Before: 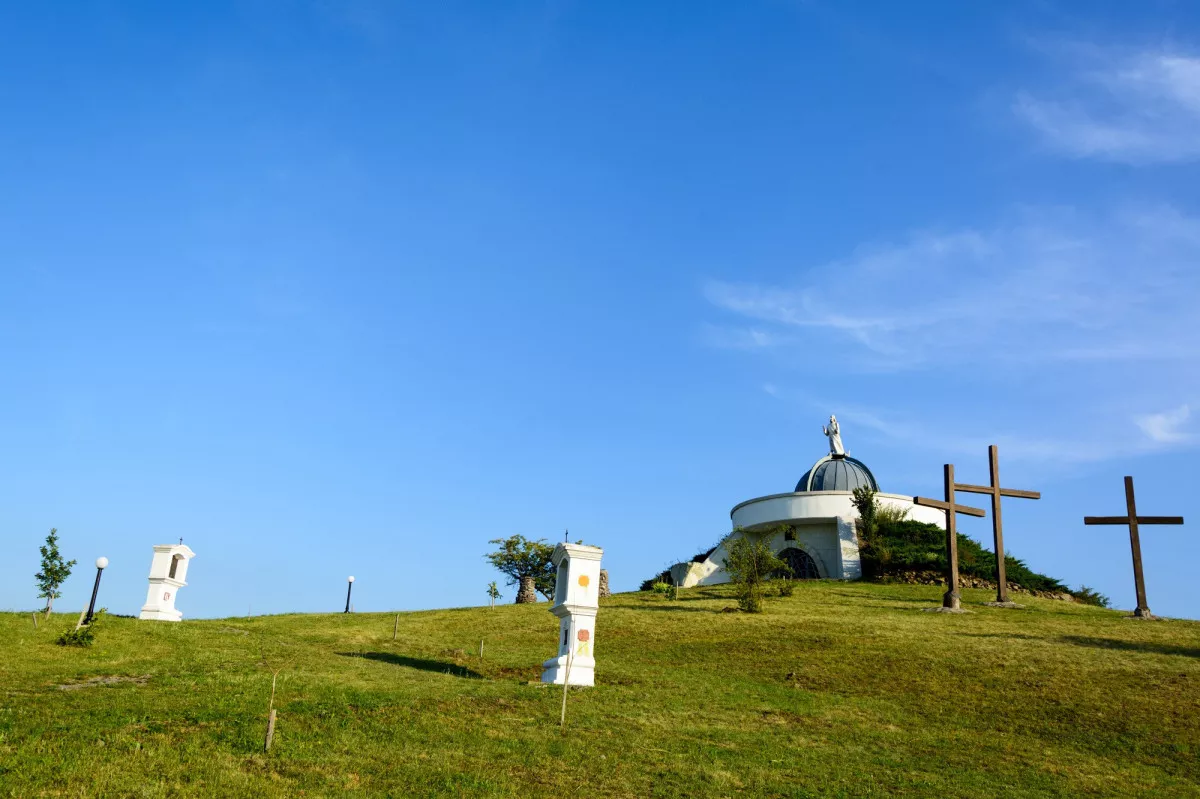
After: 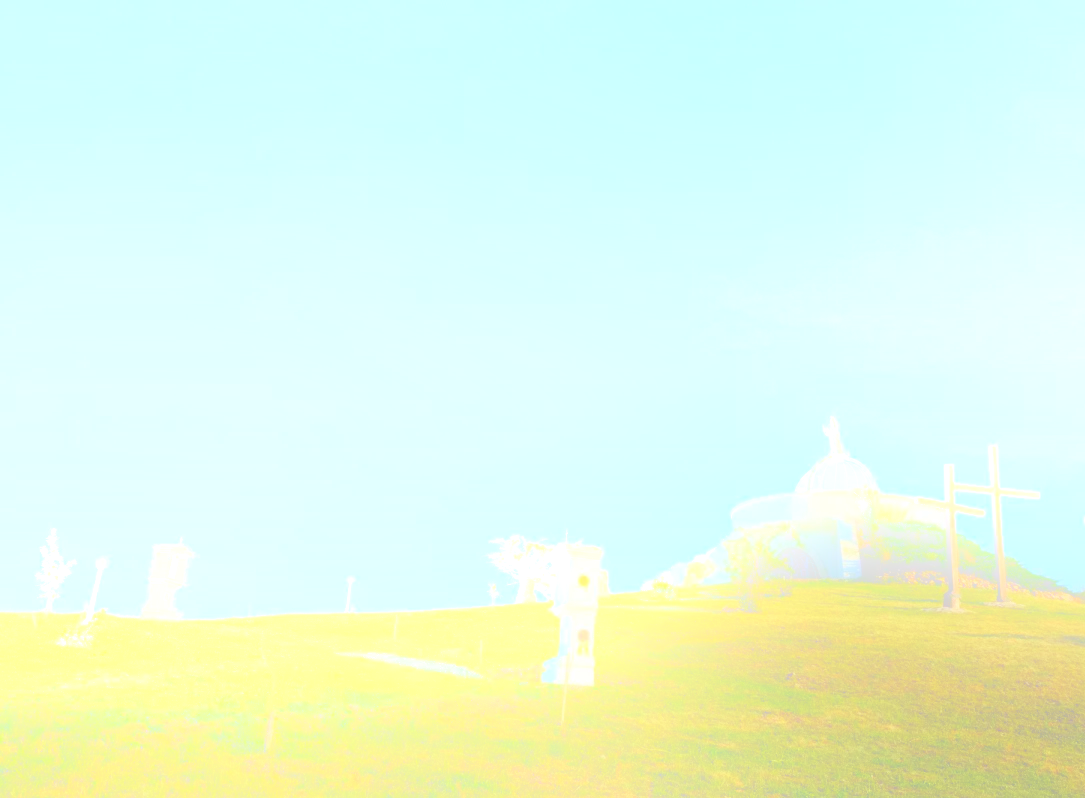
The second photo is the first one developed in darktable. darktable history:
crop: right 9.509%, bottom 0.031%
bloom: size 25%, threshold 5%, strength 90%
